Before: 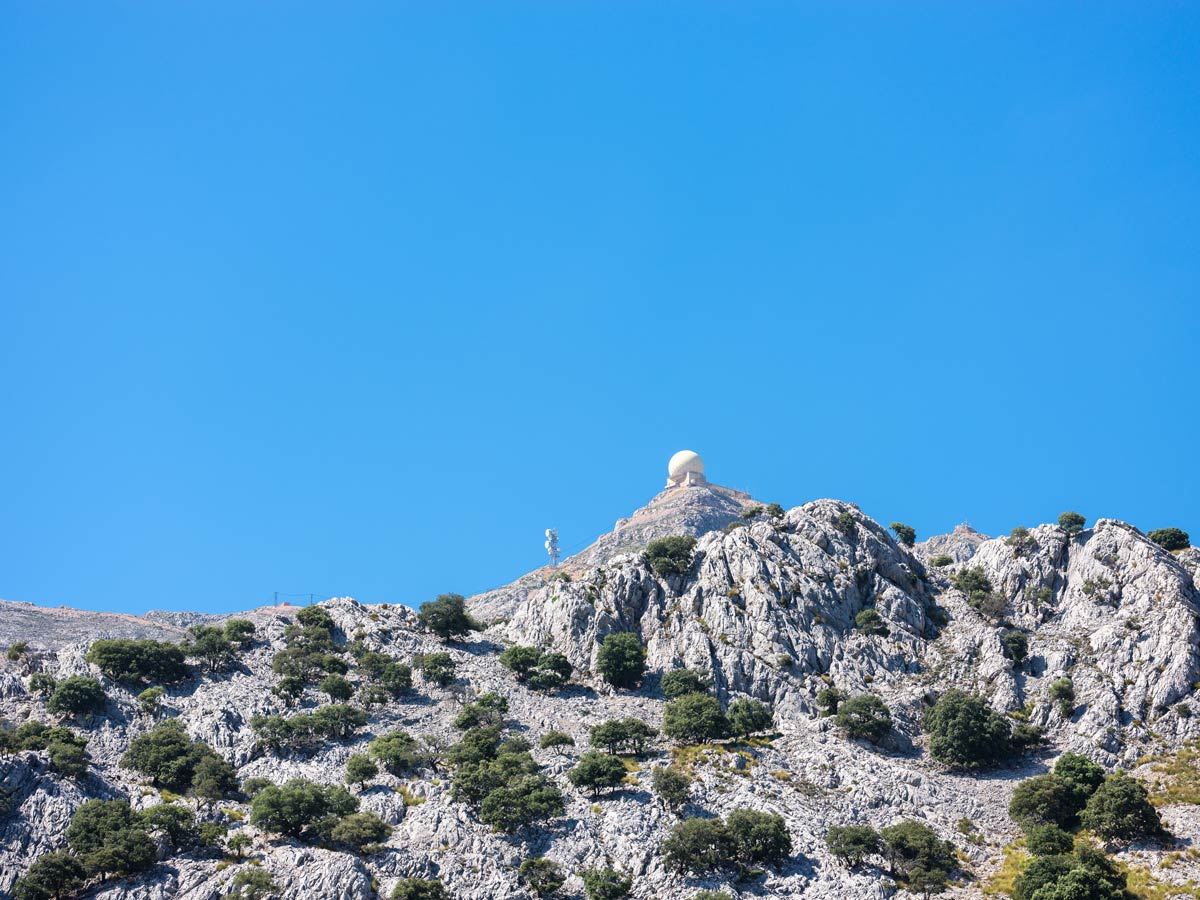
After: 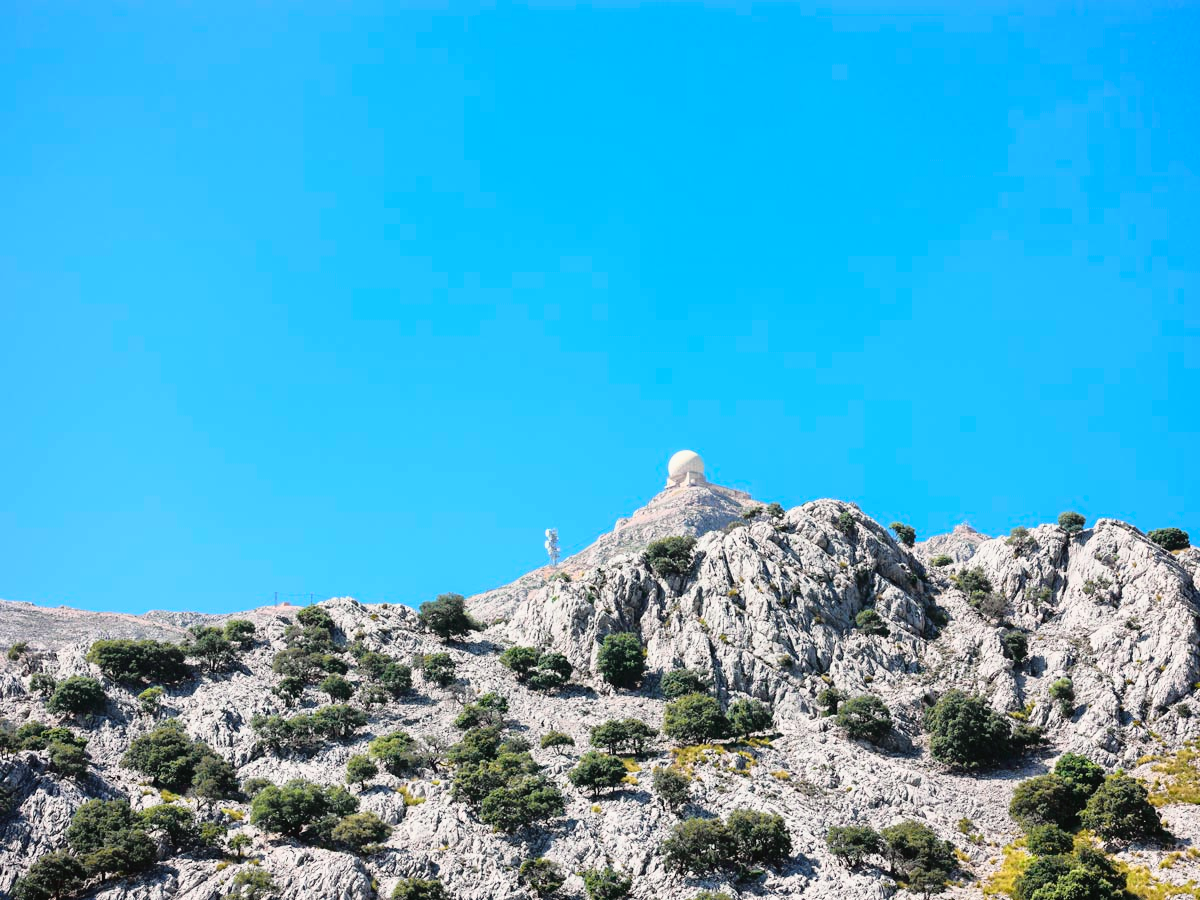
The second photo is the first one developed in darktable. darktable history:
tone curve: curves: ch0 [(0, 0.021) (0.049, 0.044) (0.157, 0.131) (0.359, 0.419) (0.469, 0.544) (0.634, 0.722) (0.839, 0.909) (0.998, 0.978)]; ch1 [(0, 0) (0.437, 0.408) (0.472, 0.47) (0.502, 0.503) (0.527, 0.53) (0.564, 0.573) (0.614, 0.654) (0.669, 0.748) (0.859, 0.899) (1, 1)]; ch2 [(0, 0) (0.33, 0.301) (0.421, 0.443) (0.487, 0.504) (0.502, 0.509) (0.535, 0.537) (0.565, 0.595) (0.608, 0.667) (1, 1)], color space Lab, independent channels, preserve colors none
